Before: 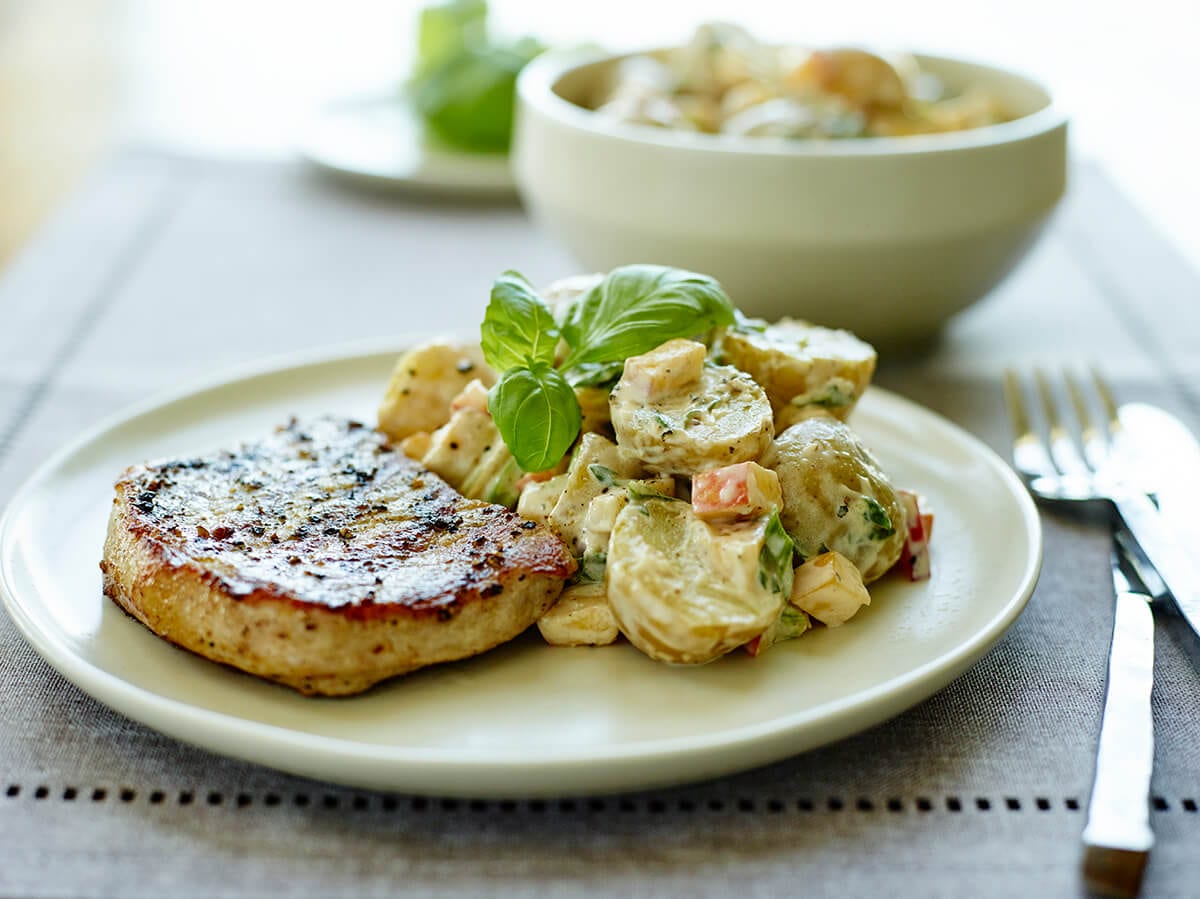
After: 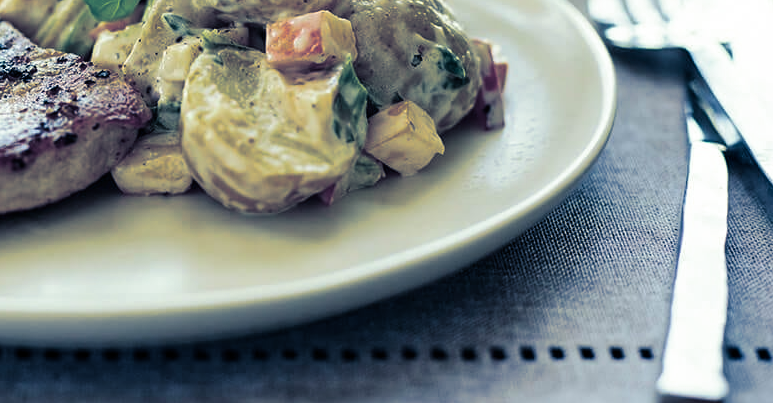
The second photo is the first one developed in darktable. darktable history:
crop and rotate: left 35.509%, top 50.238%, bottom 4.934%
split-toning: shadows › hue 226.8°, shadows › saturation 0.84
